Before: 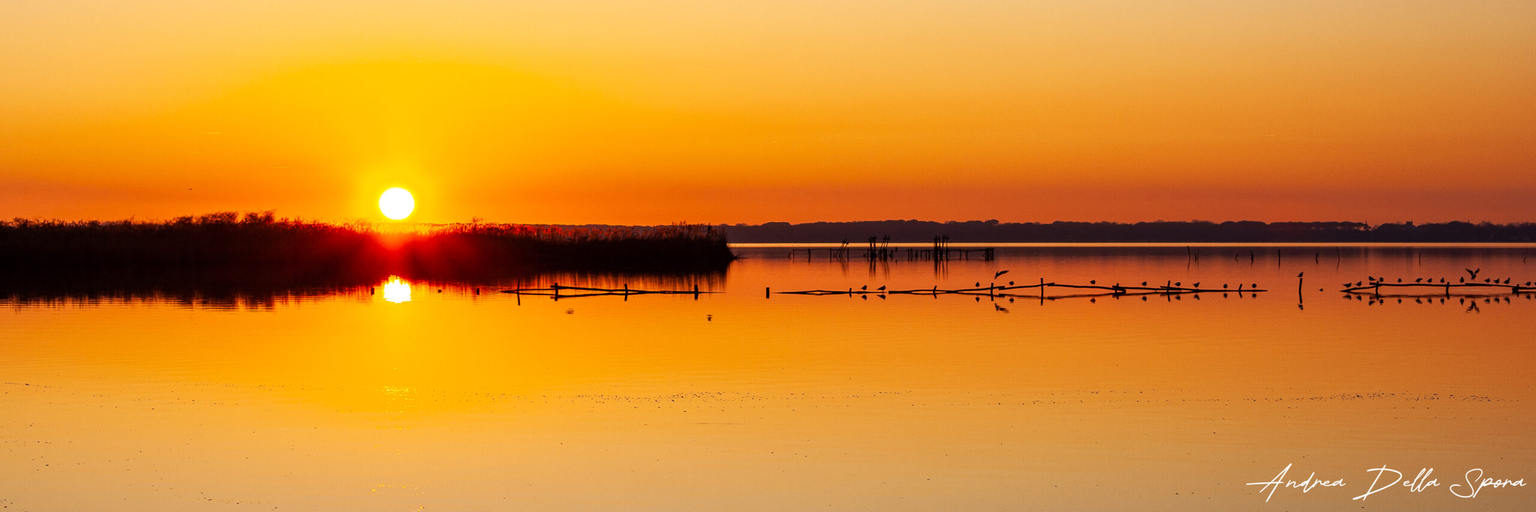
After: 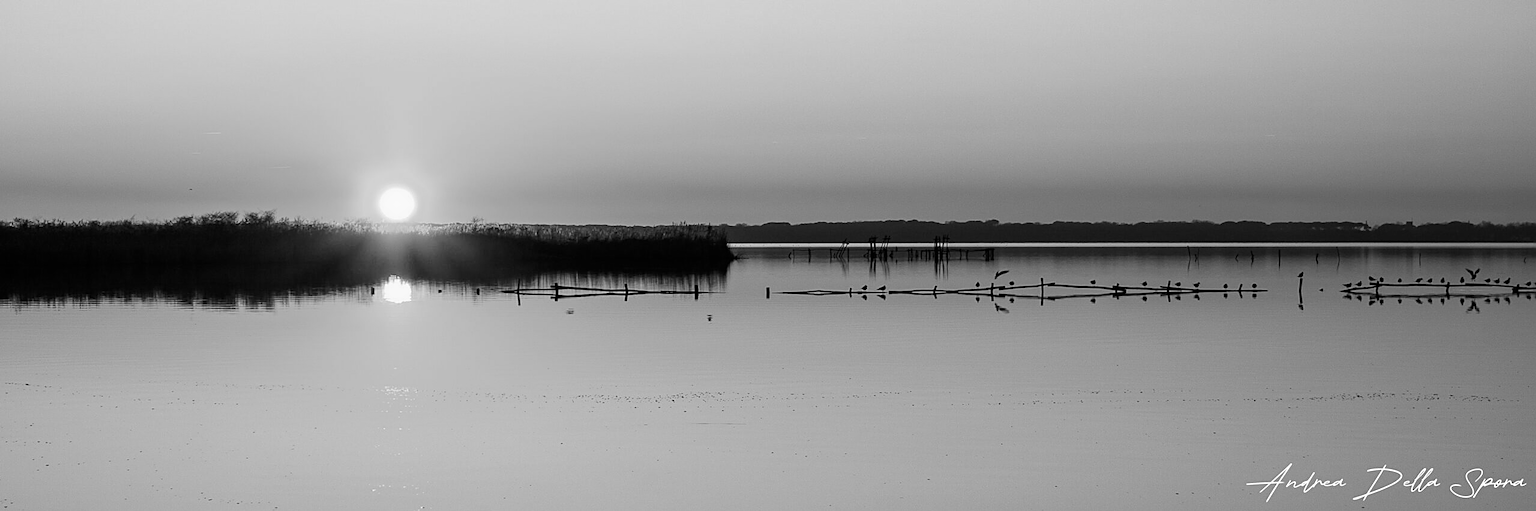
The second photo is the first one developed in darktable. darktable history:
sharpen: radius 1.967
monochrome: on, module defaults
